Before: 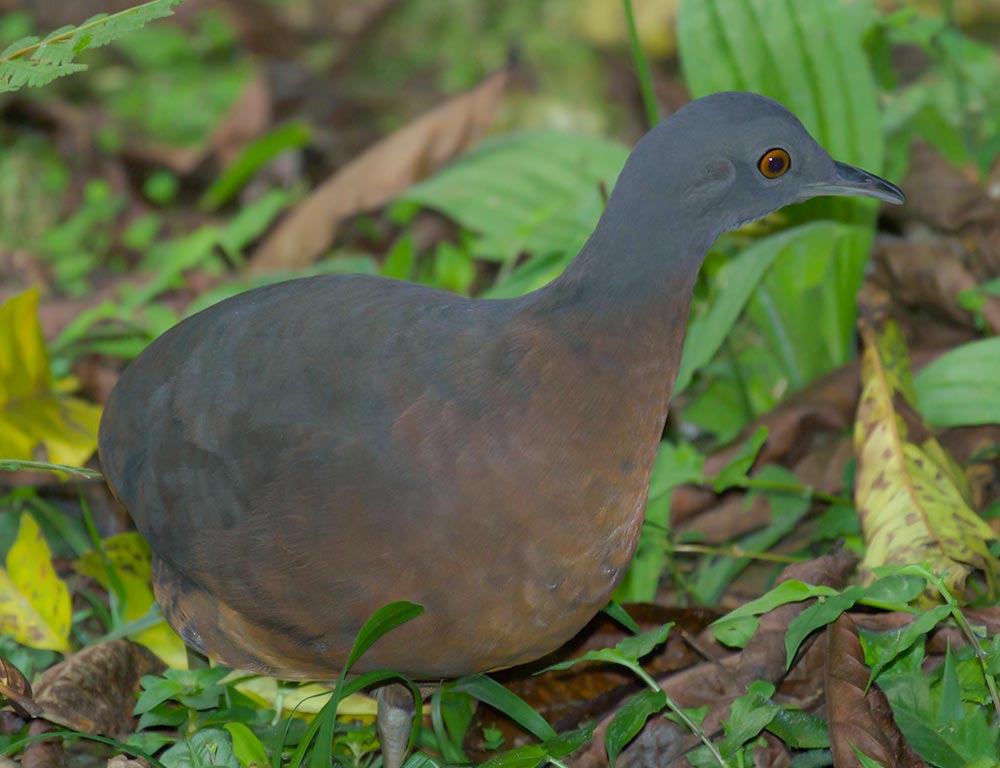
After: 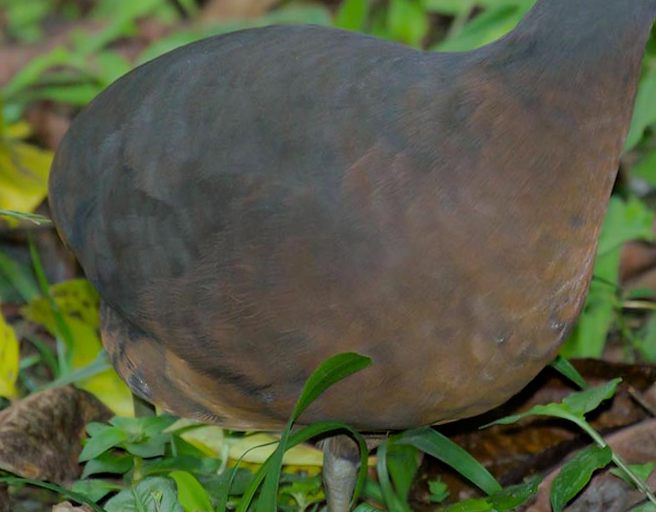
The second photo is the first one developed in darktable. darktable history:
crop and rotate: angle -0.956°, left 3.986%, top 31.777%, right 28.967%
filmic rgb: black relative exposure -7.96 EV, white relative exposure 3.96 EV, hardness 4.2, contrast 0.995
